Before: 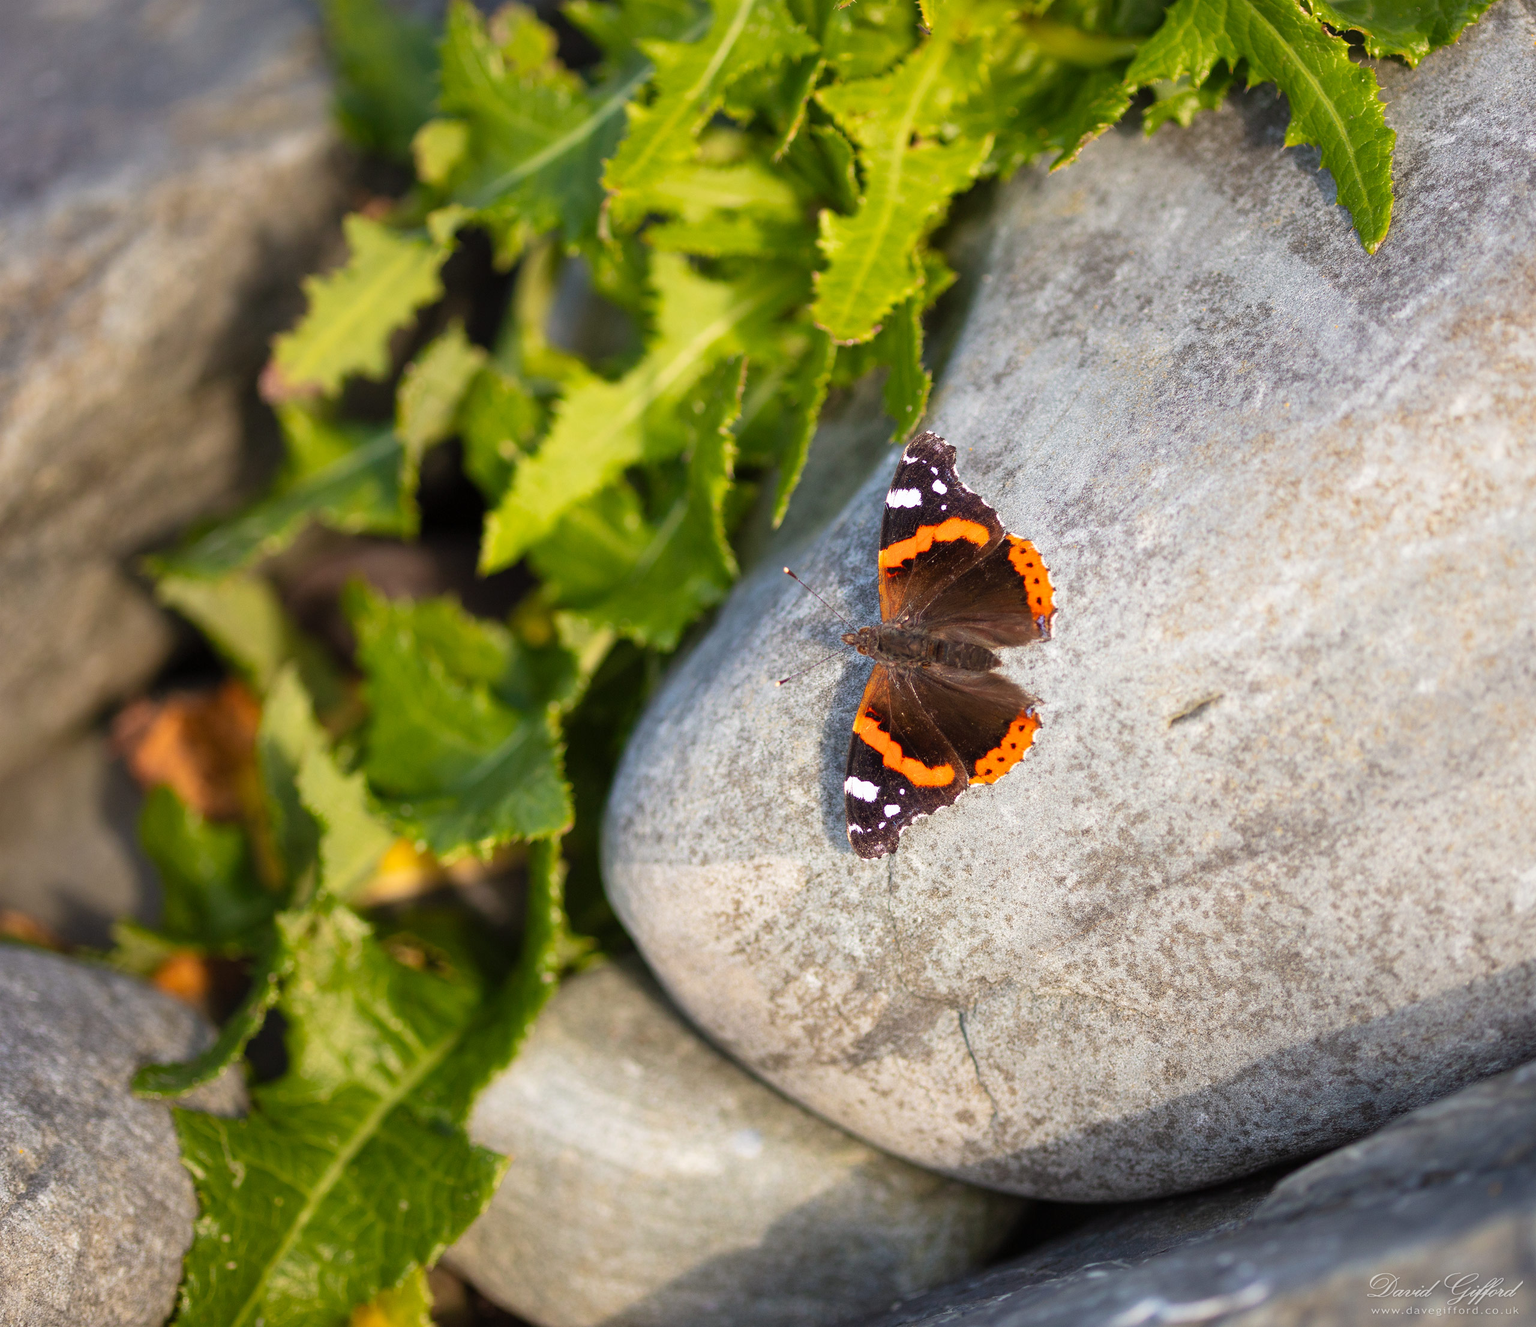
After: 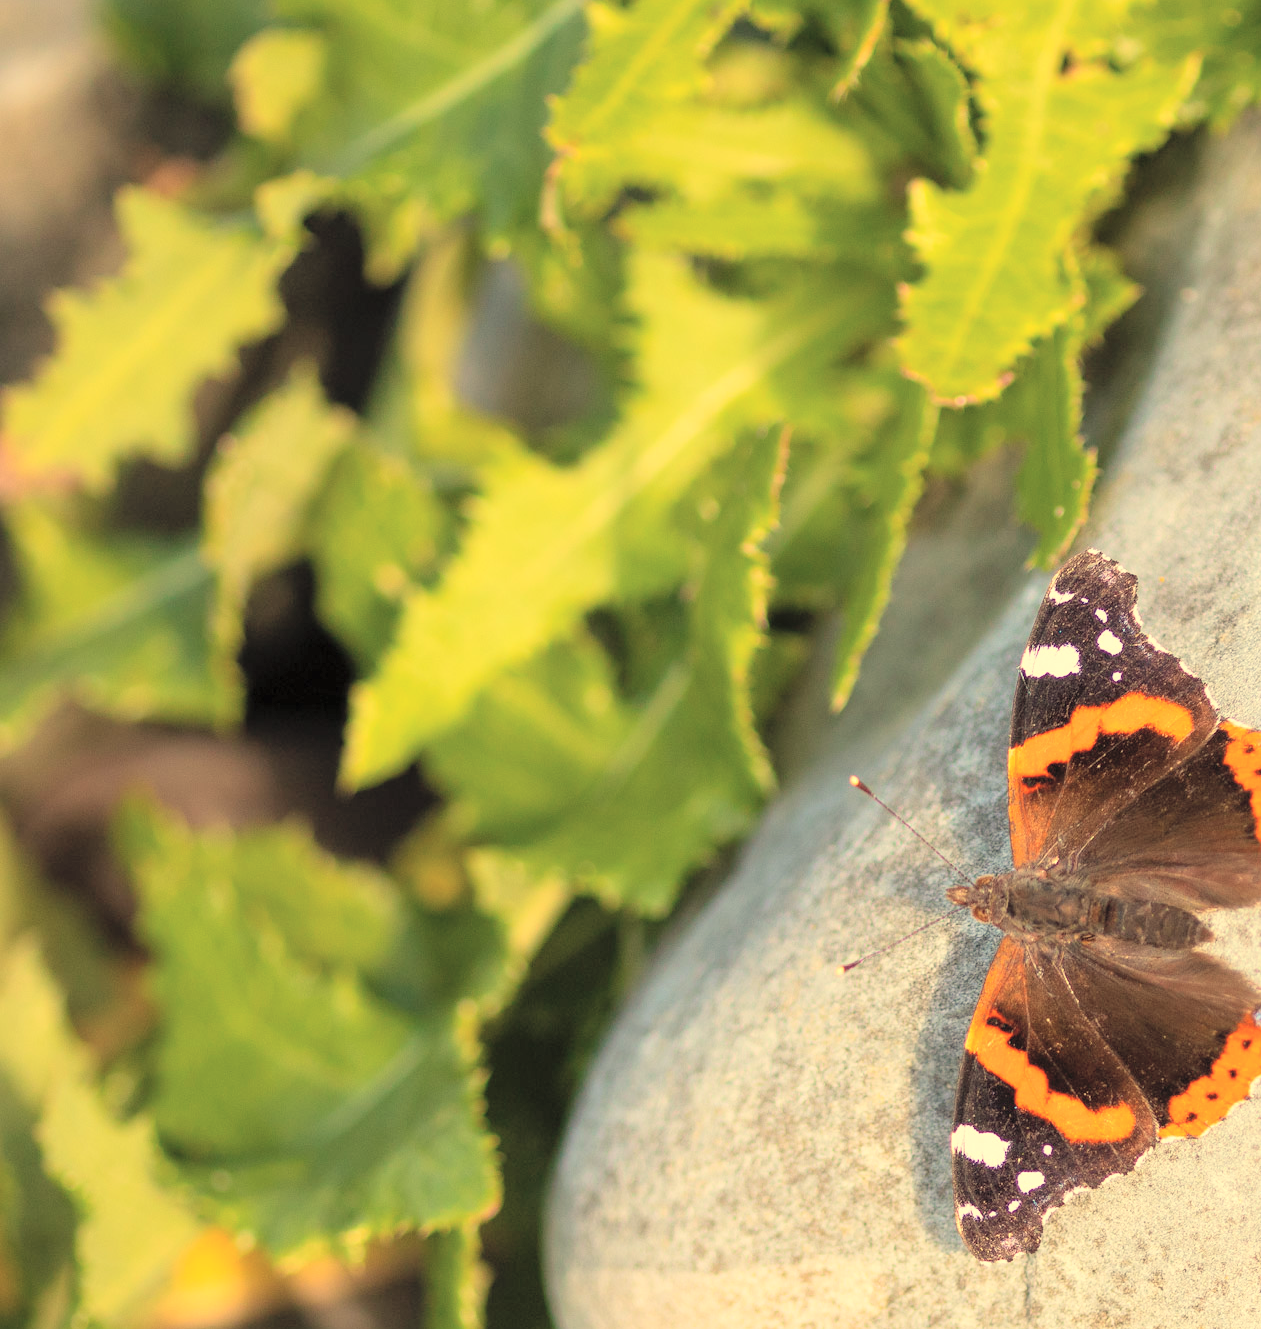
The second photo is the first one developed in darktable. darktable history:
white balance: red 1.08, blue 0.791
global tonemap: drago (0.7, 100)
crop: left 17.835%, top 7.675%, right 32.881%, bottom 32.213%
